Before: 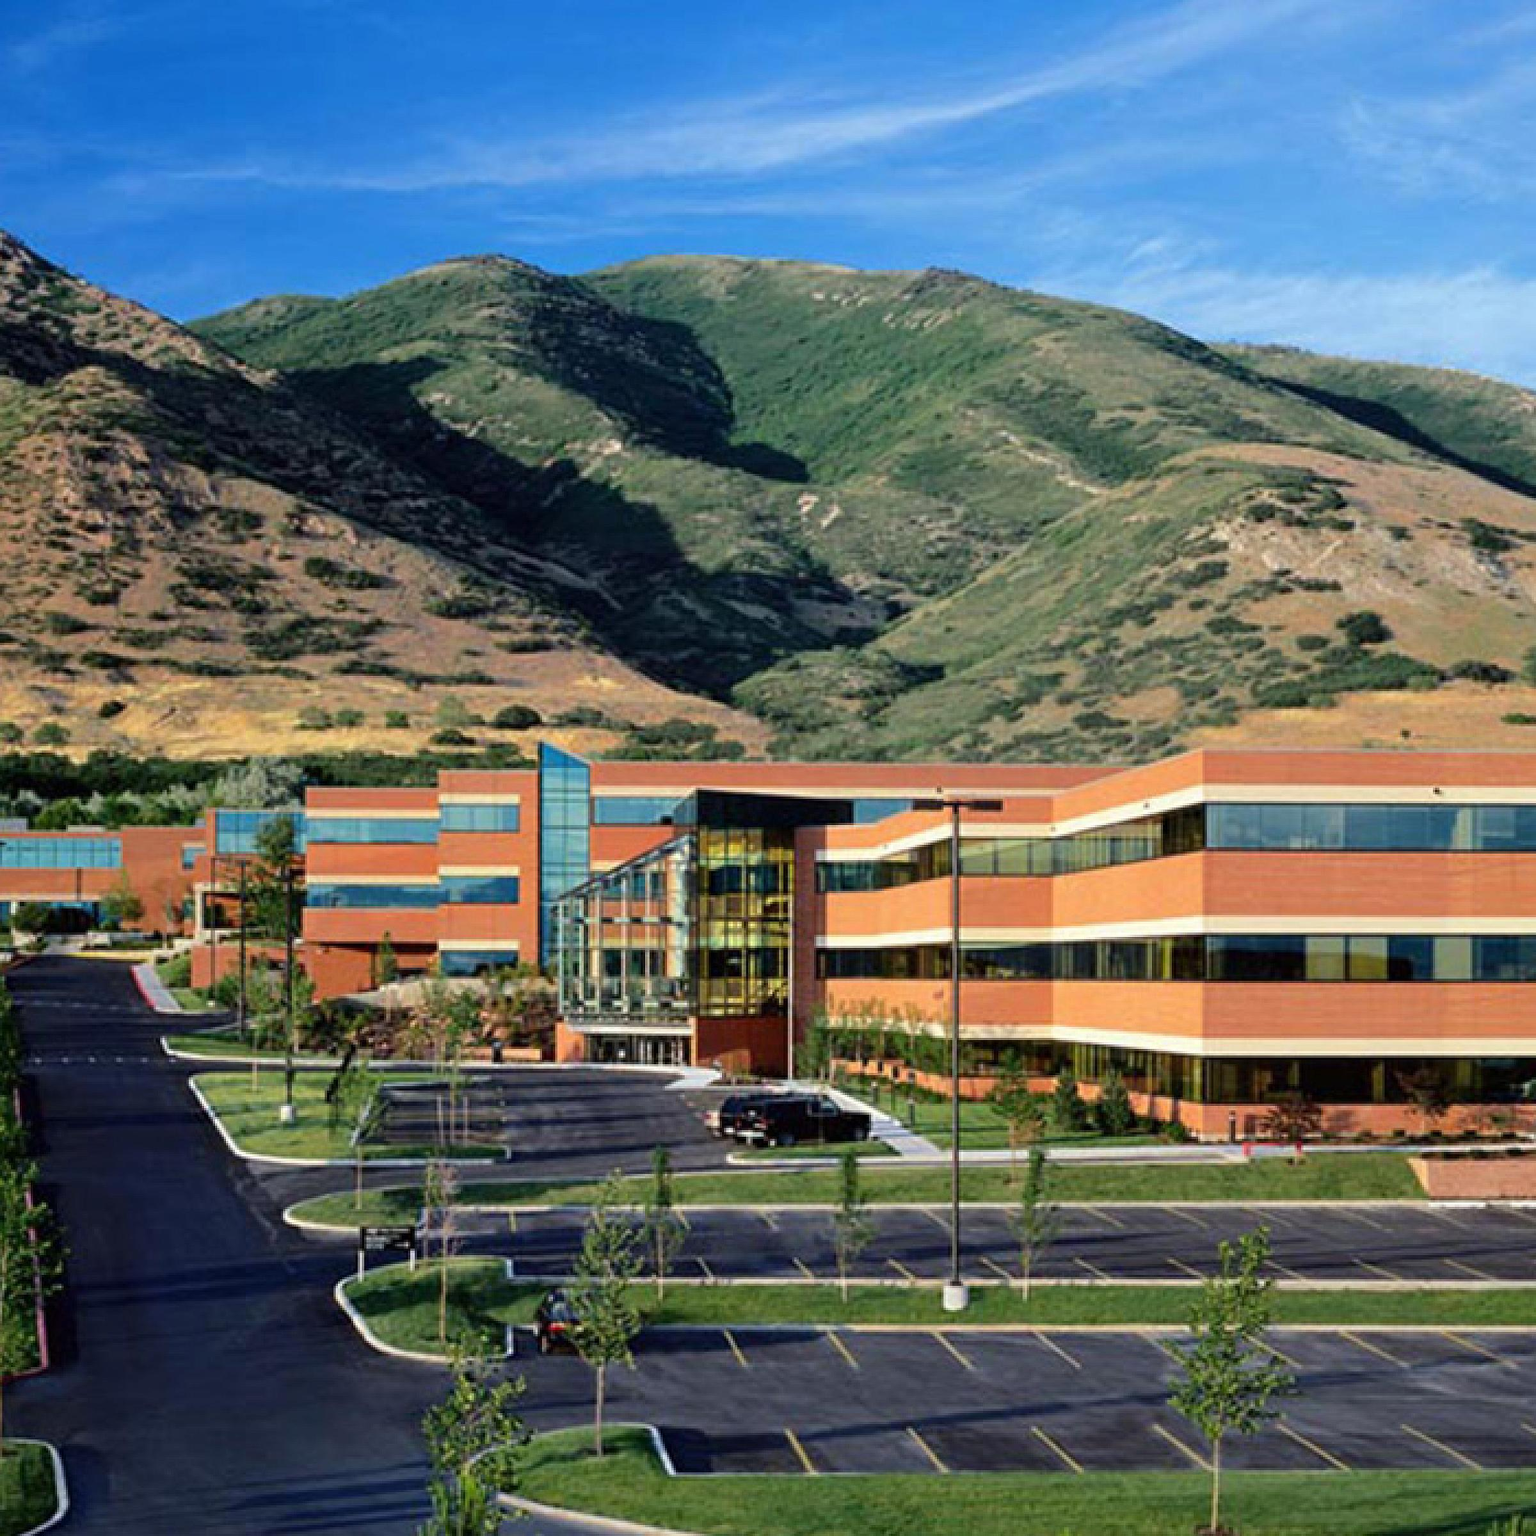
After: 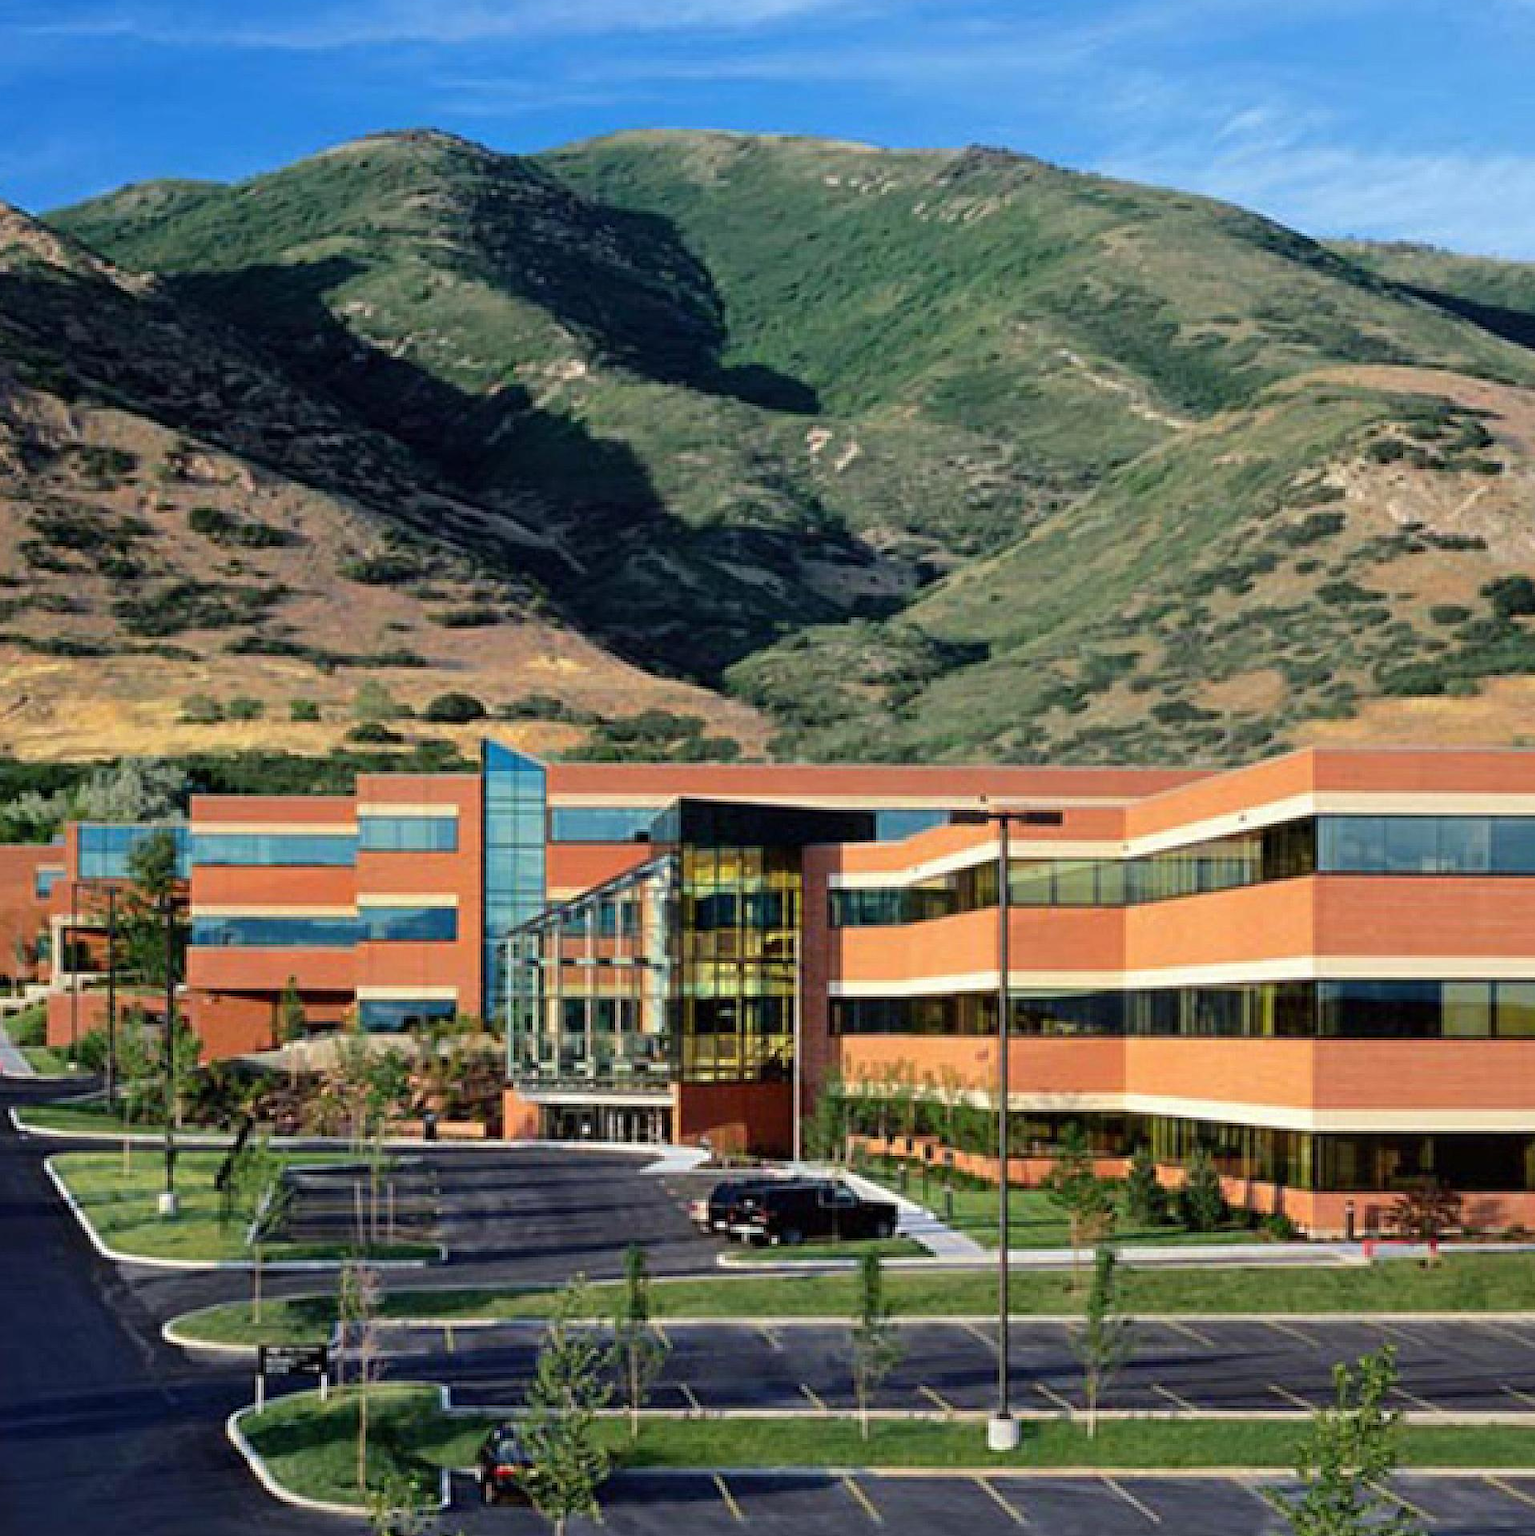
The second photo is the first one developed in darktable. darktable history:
crop and rotate: left 10.016%, top 9.911%, right 10.093%, bottom 10.164%
